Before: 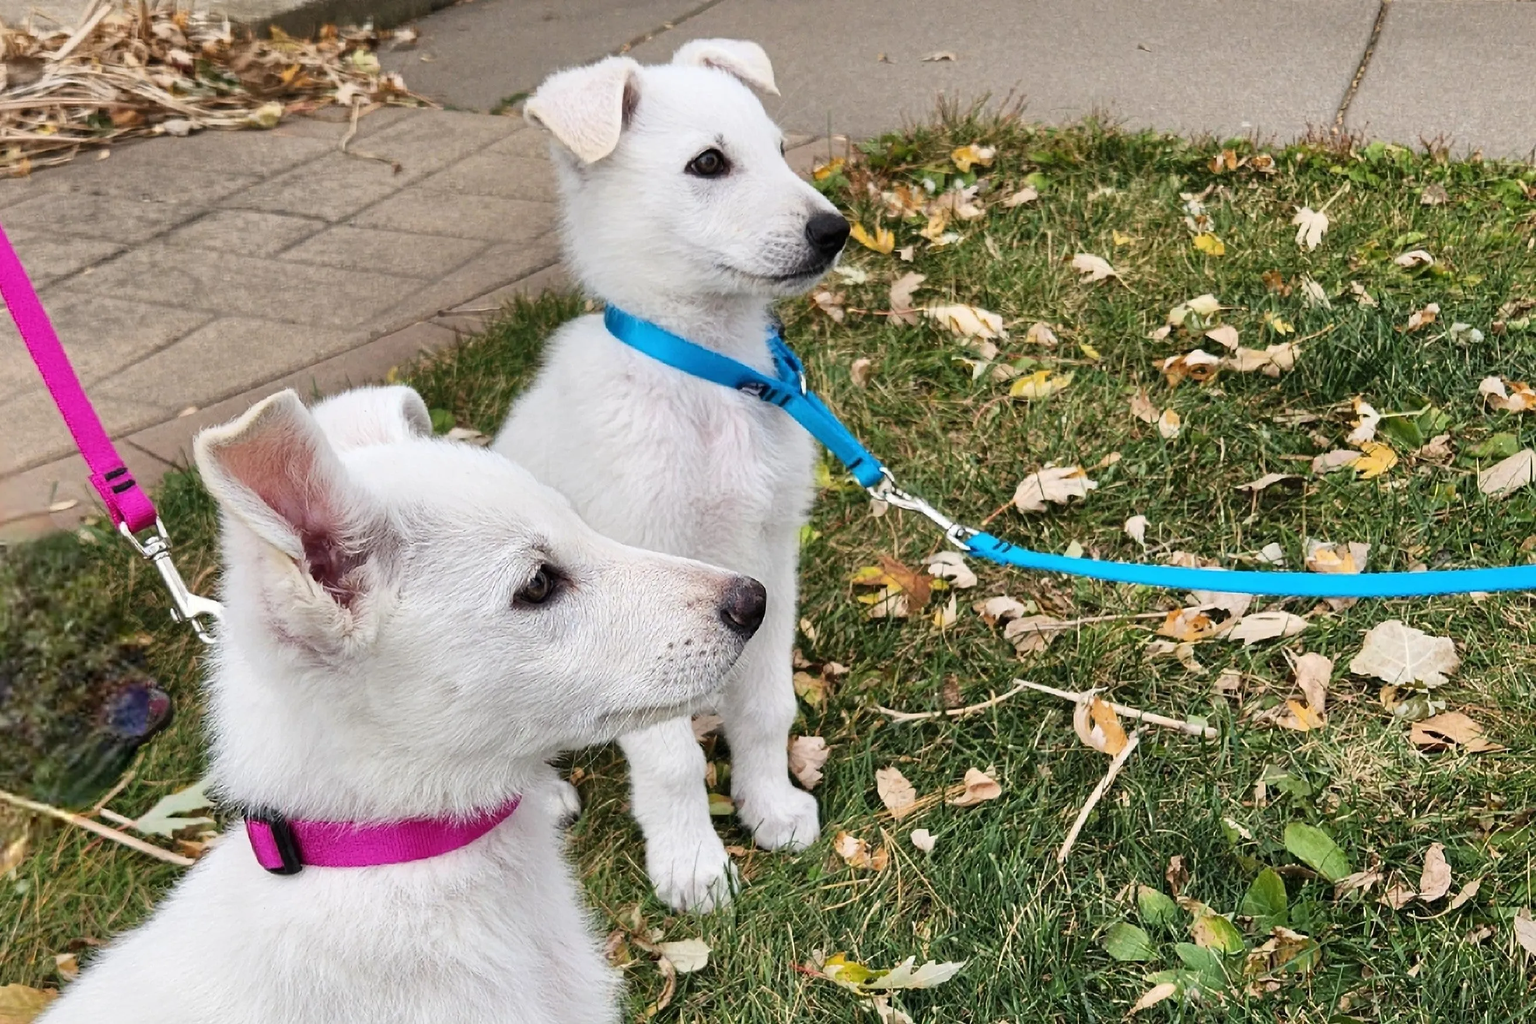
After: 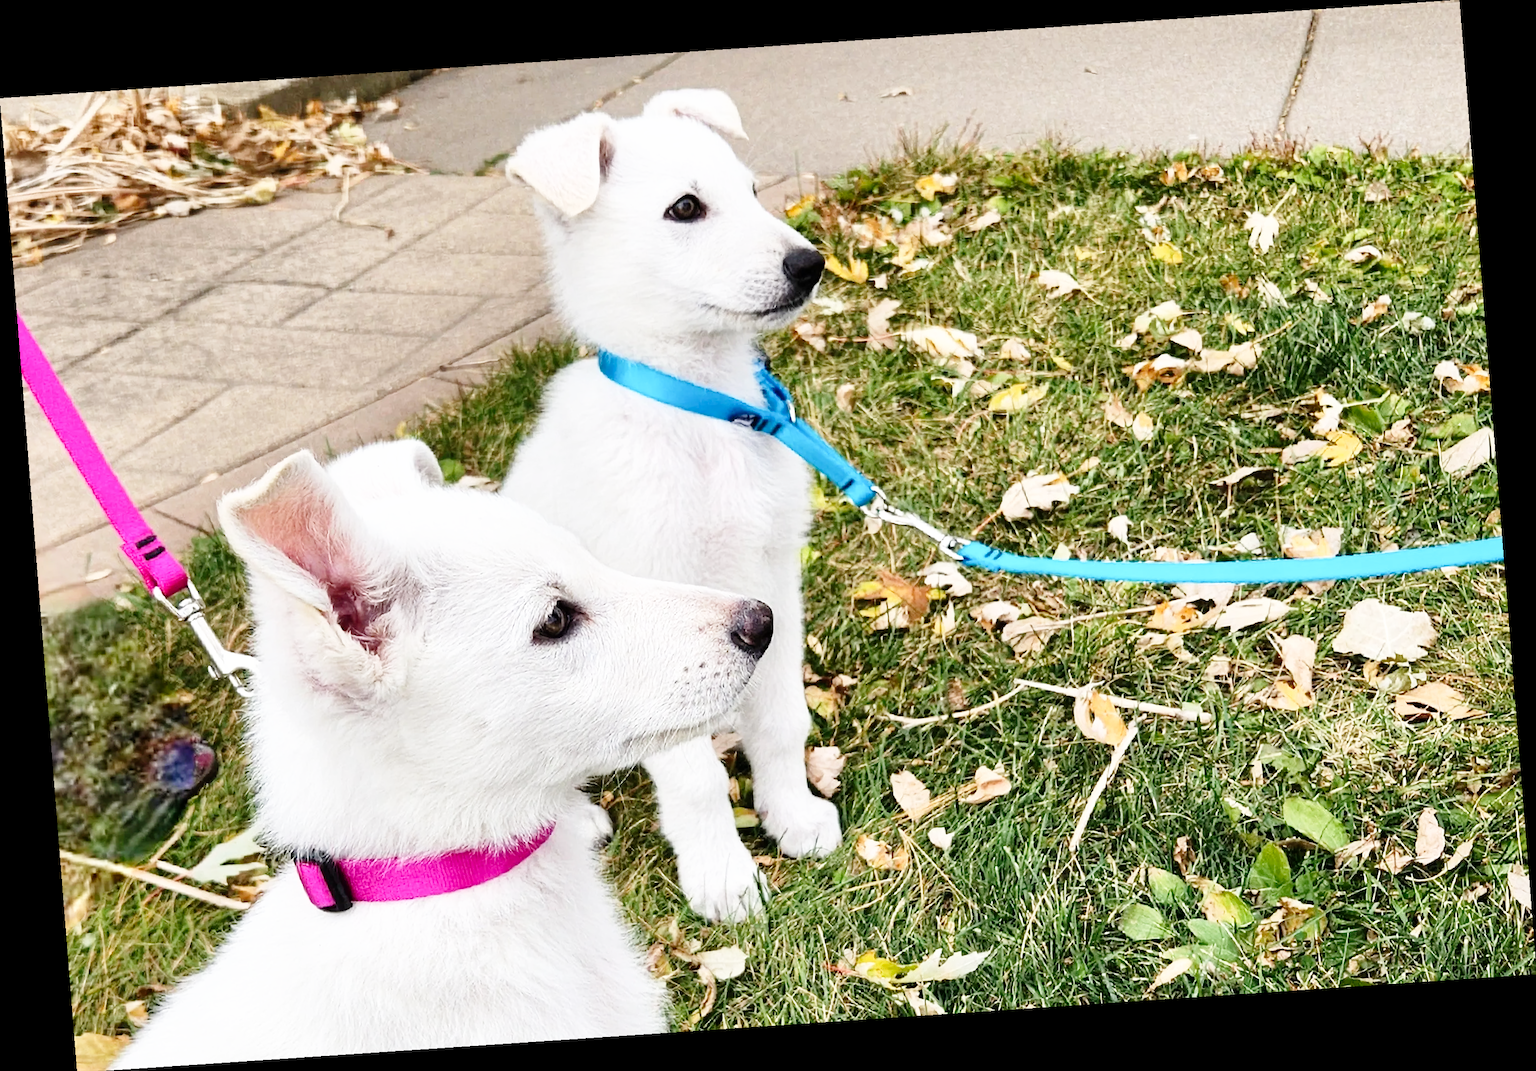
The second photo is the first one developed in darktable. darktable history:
rotate and perspective: rotation -4.2°, shear 0.006, automatic cropping off
base curve: curves: ch0 [(0, 0) (0.008, 0.007) (0.022, 0.029) (0.048, 0.089) (0.092, 0.197) (0.191, 0.399) (0.275, 0.534) (0.357, 0.65) (0.477, 0.78) (0.542, 0.833) (0.799, 0.973) (1, 1)], preserve colors none
contrast brightness saturation: contrast 0.08, saturation 0.02
